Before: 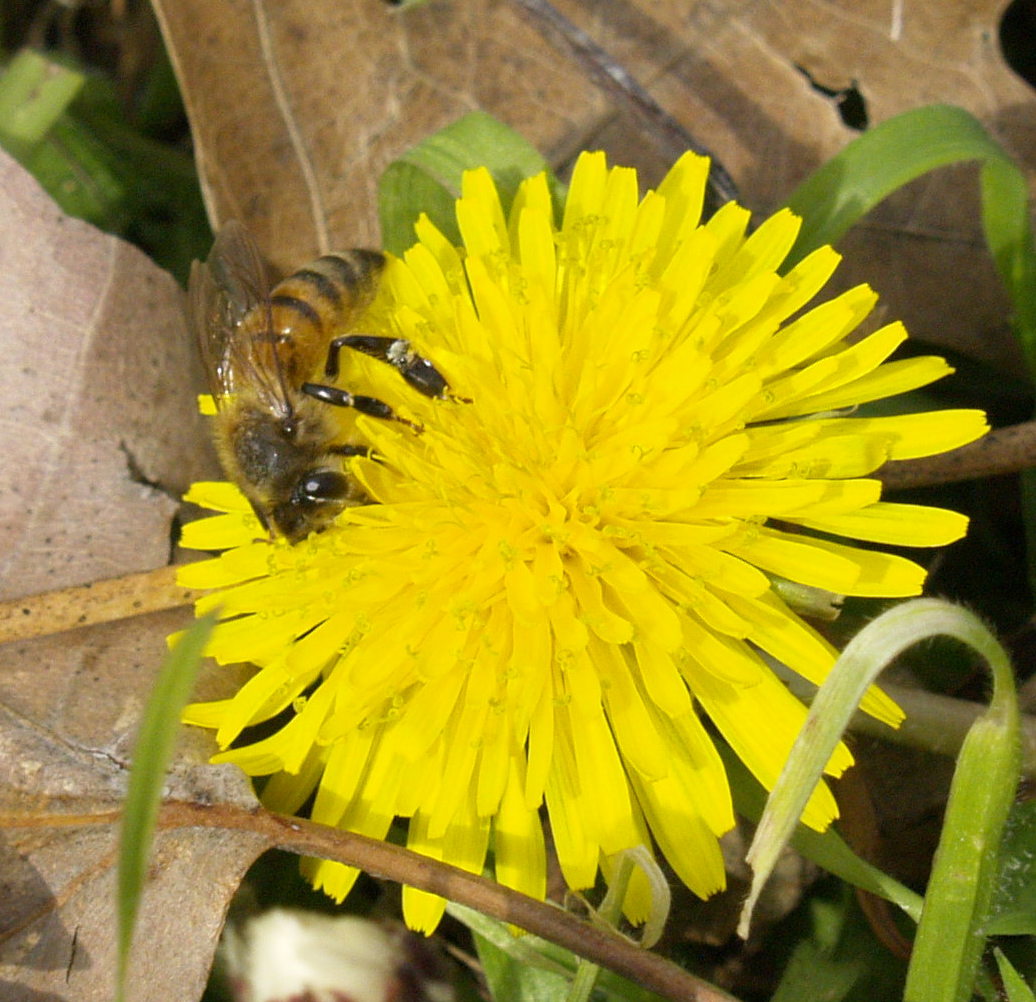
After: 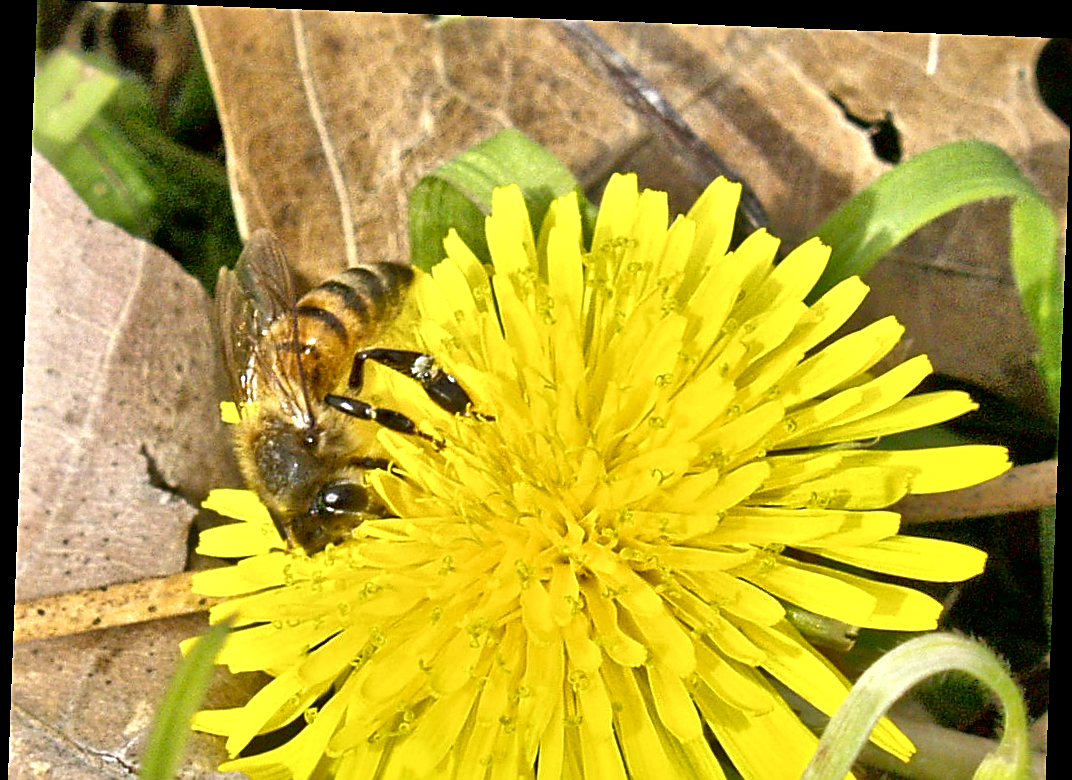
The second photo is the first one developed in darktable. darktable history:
sharpen: on, module defaults
local contrast: mode bilateral grid, contrast 44, coarseness 69, detail 214%, midtone range 0.2
crop: bottom 24.967%
tone equalizer: -8 EV 2 EV, -7 EV 2 EV, -6 EV 2 EV, -5 EV 2 EV, -4 EV 2 EV, -3 EV 1.5 EV, -2 EV 1 EV, -1 EV 0.5 EV
rotate and perspective: rotation 2.17°, automatic cropping off
fill light: exposure -2 EV, width 8.6
